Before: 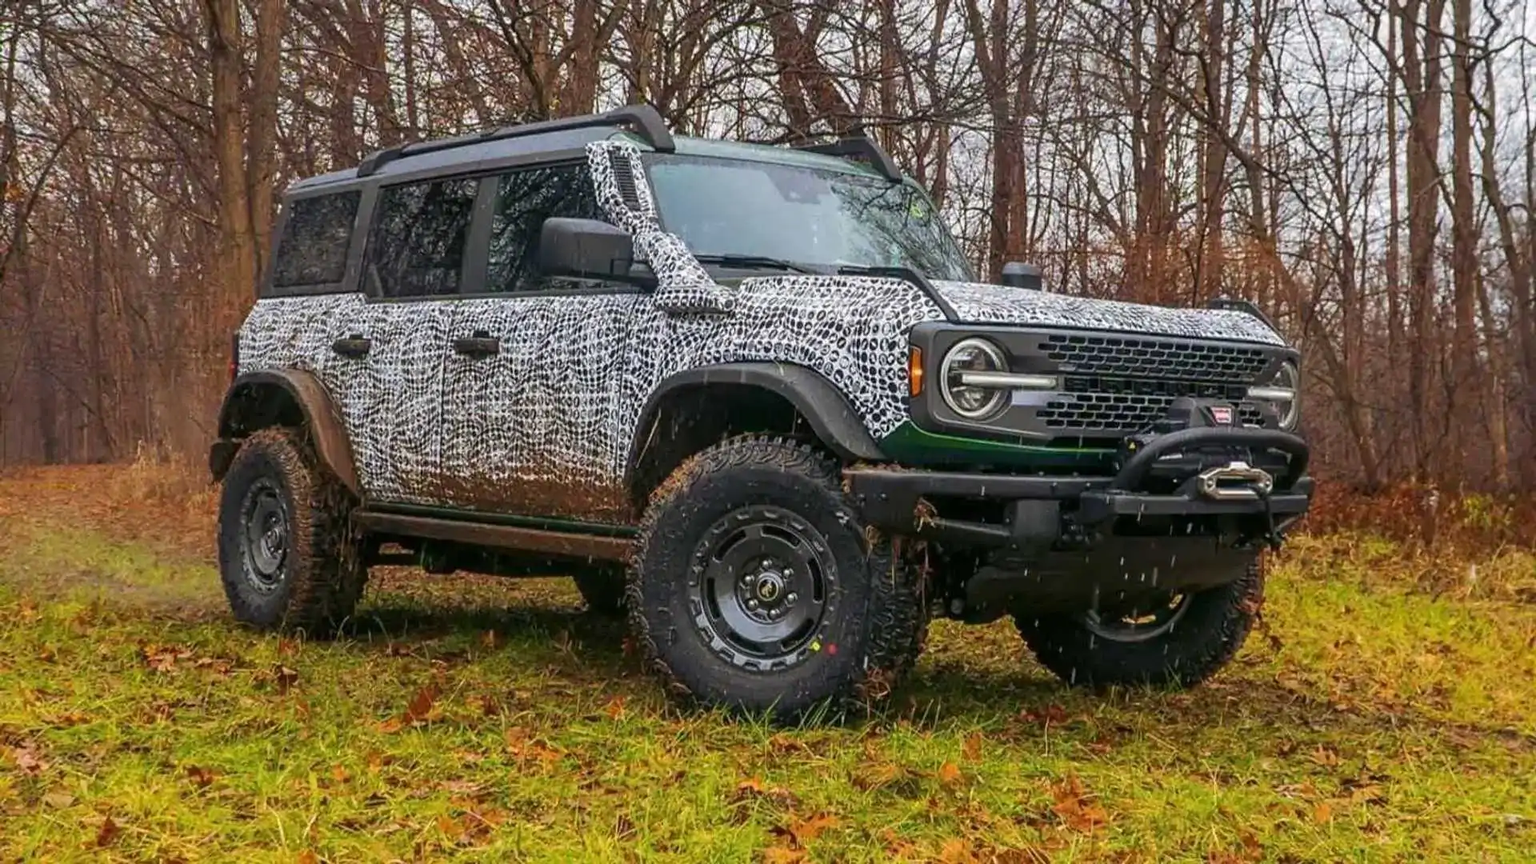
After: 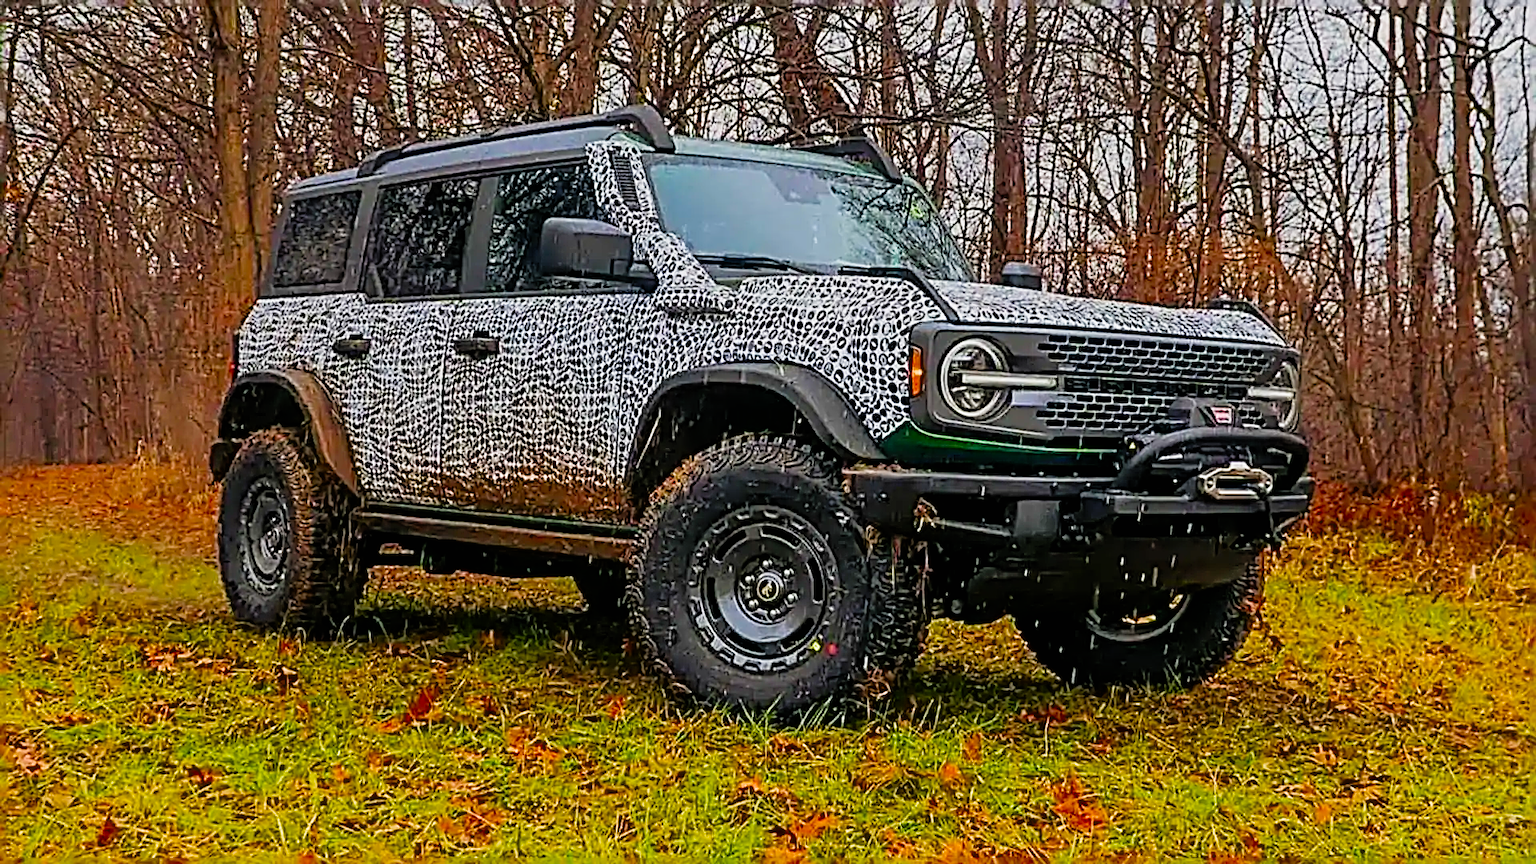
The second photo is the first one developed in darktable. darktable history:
filmic rgb: black relative exposure -7.75 EV, white relative exposure 4.4 EV, threshold 3 EV, hardness 3.76, latitude 38.11%, contrast 0.966, highlights saturation mix 10%, shadows ↔ highlights balance 4.59%, color science v4 (2020), enable highlight reconstruction true
shadows and highlights: shadows 43.06, highlights 6.94
contrast brightness saturation: contrast 0.09, saturation 0.28
sharpen: radius 3.158, amount 1.731
